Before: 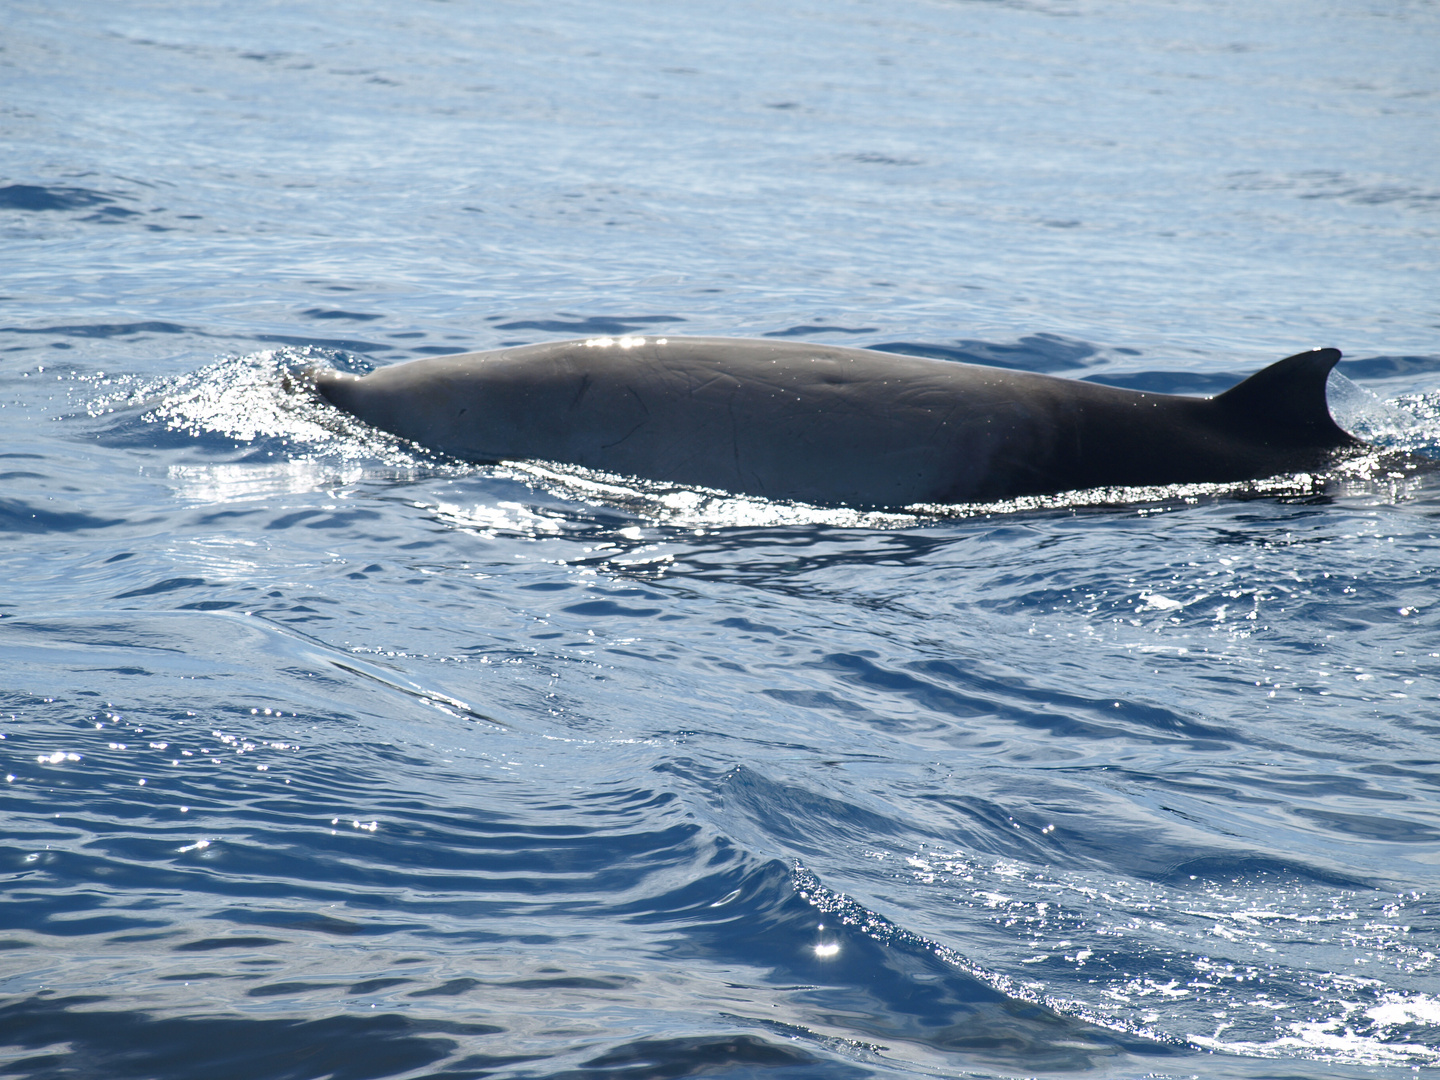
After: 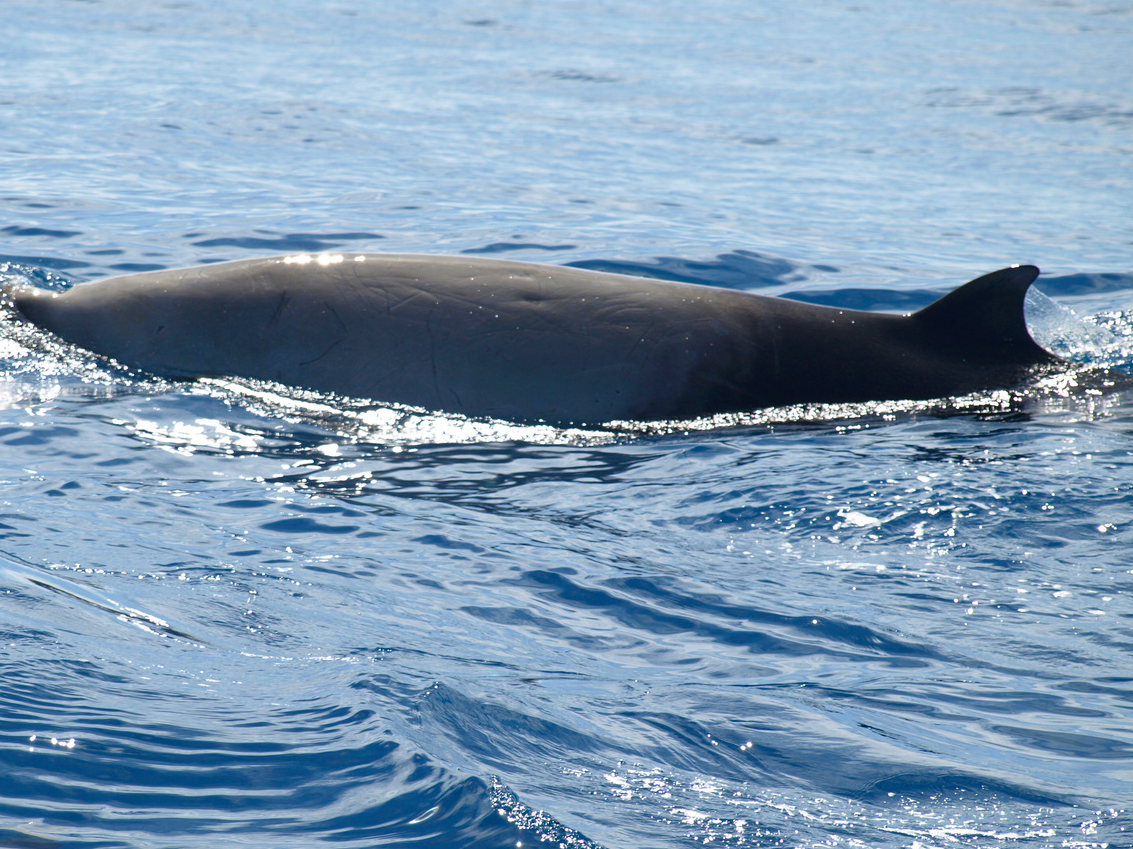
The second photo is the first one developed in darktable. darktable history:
color balance rgb: perceptual saturation grading › global saturation 31.142%
crop and rotate: left 20.991%, top 7.8%, right 0.315%, bottom 13.497%
